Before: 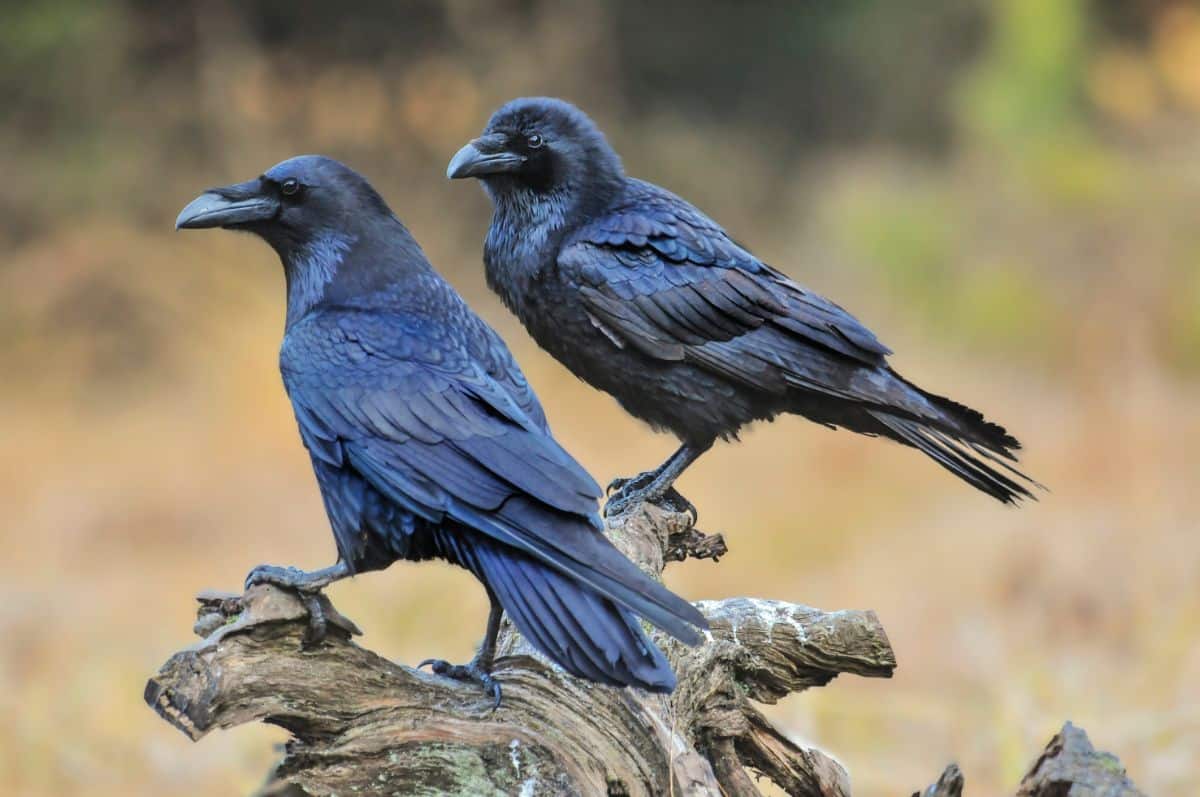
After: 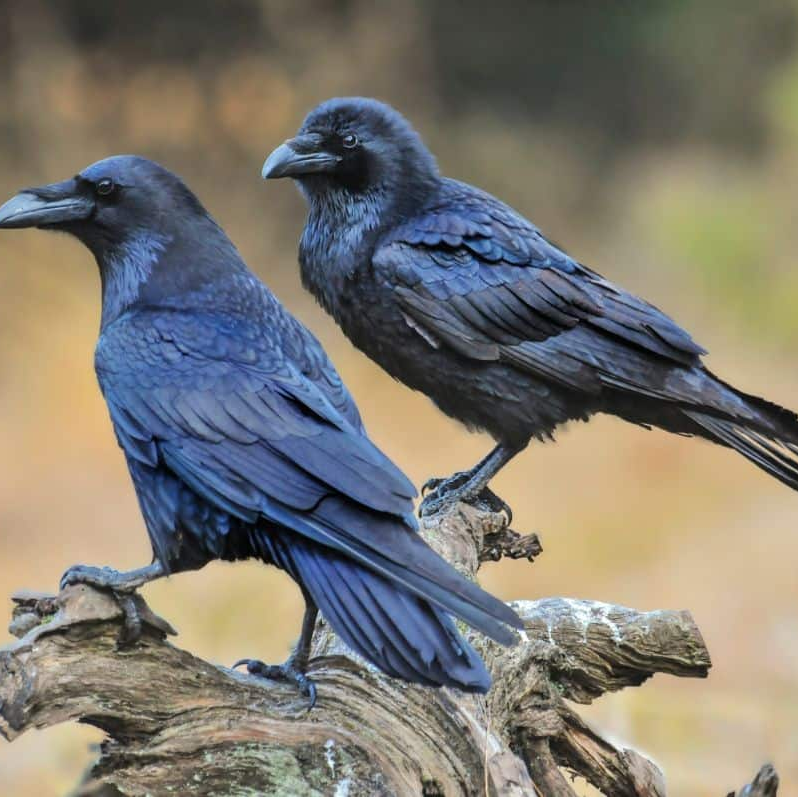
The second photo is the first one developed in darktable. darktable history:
crop and rotate: left 15.494%, right 17.927%
